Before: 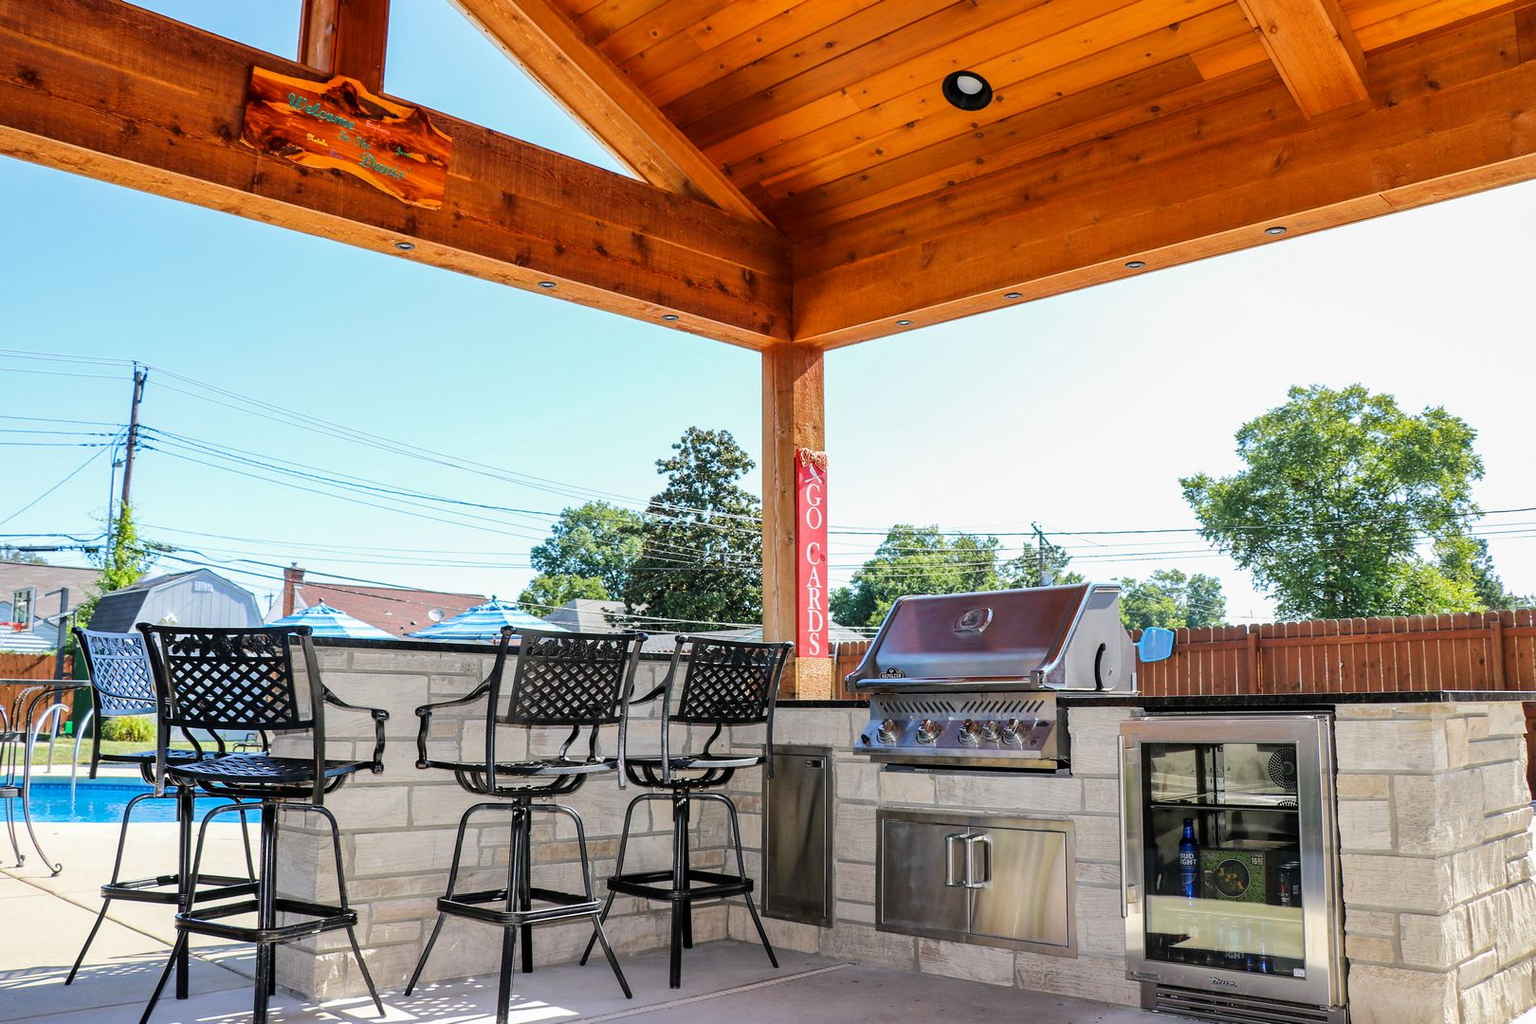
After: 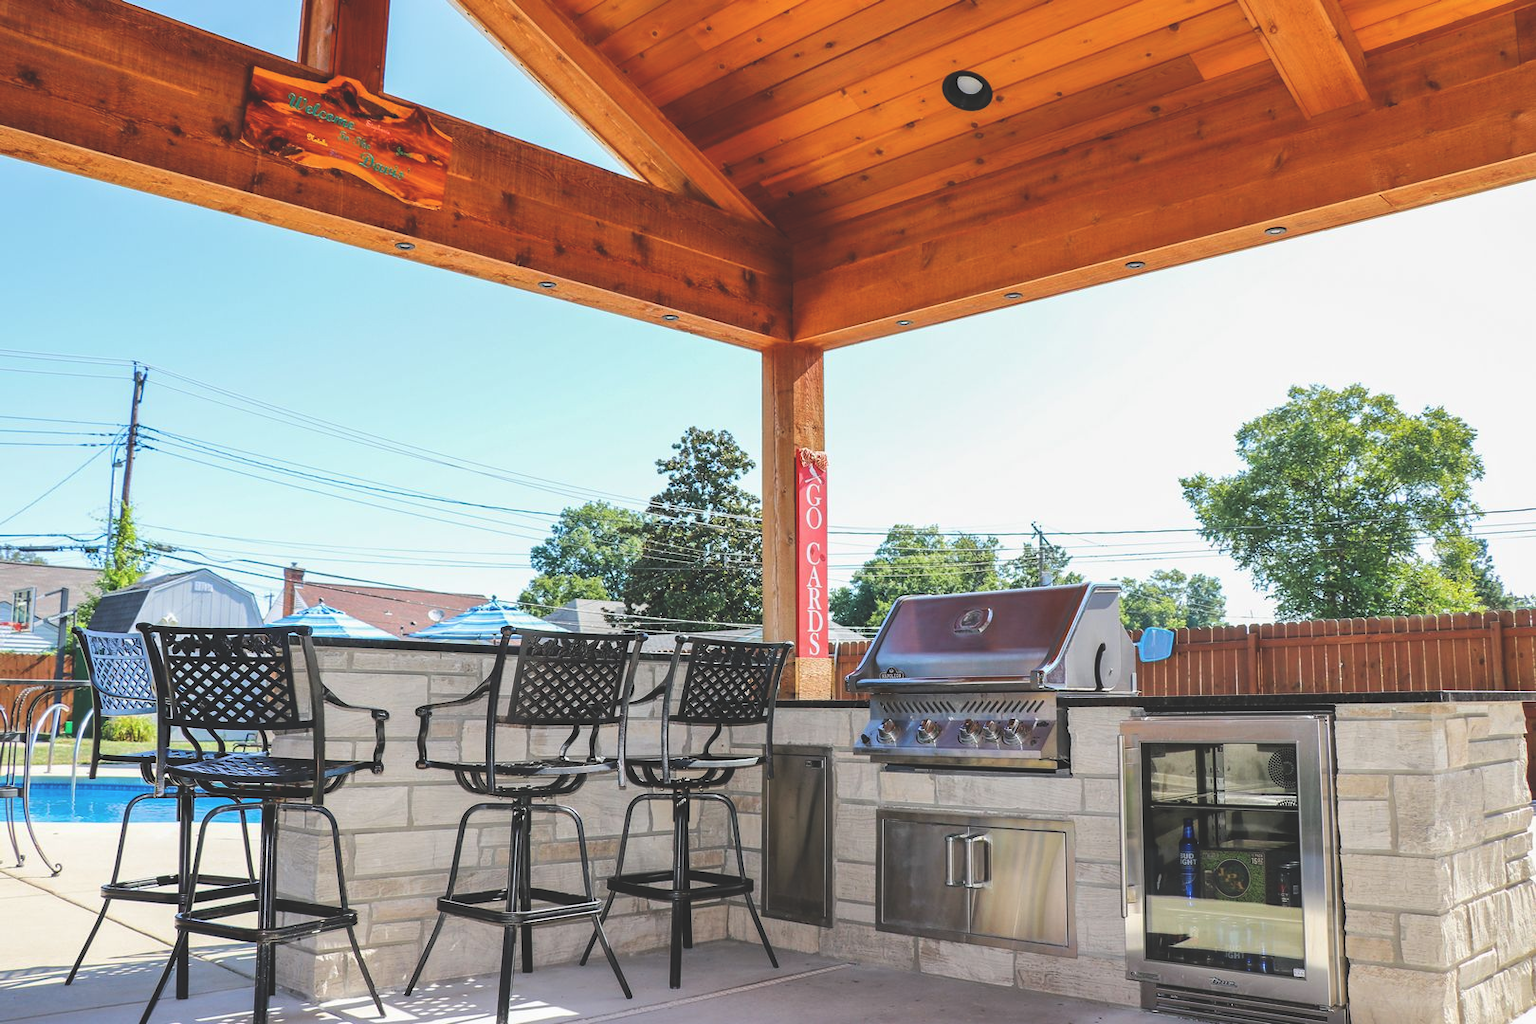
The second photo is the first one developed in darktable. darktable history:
exposure: black level correction -0.023, exposure -0.031 EV, compensate exposure bias true, compensate highlight preservation false
